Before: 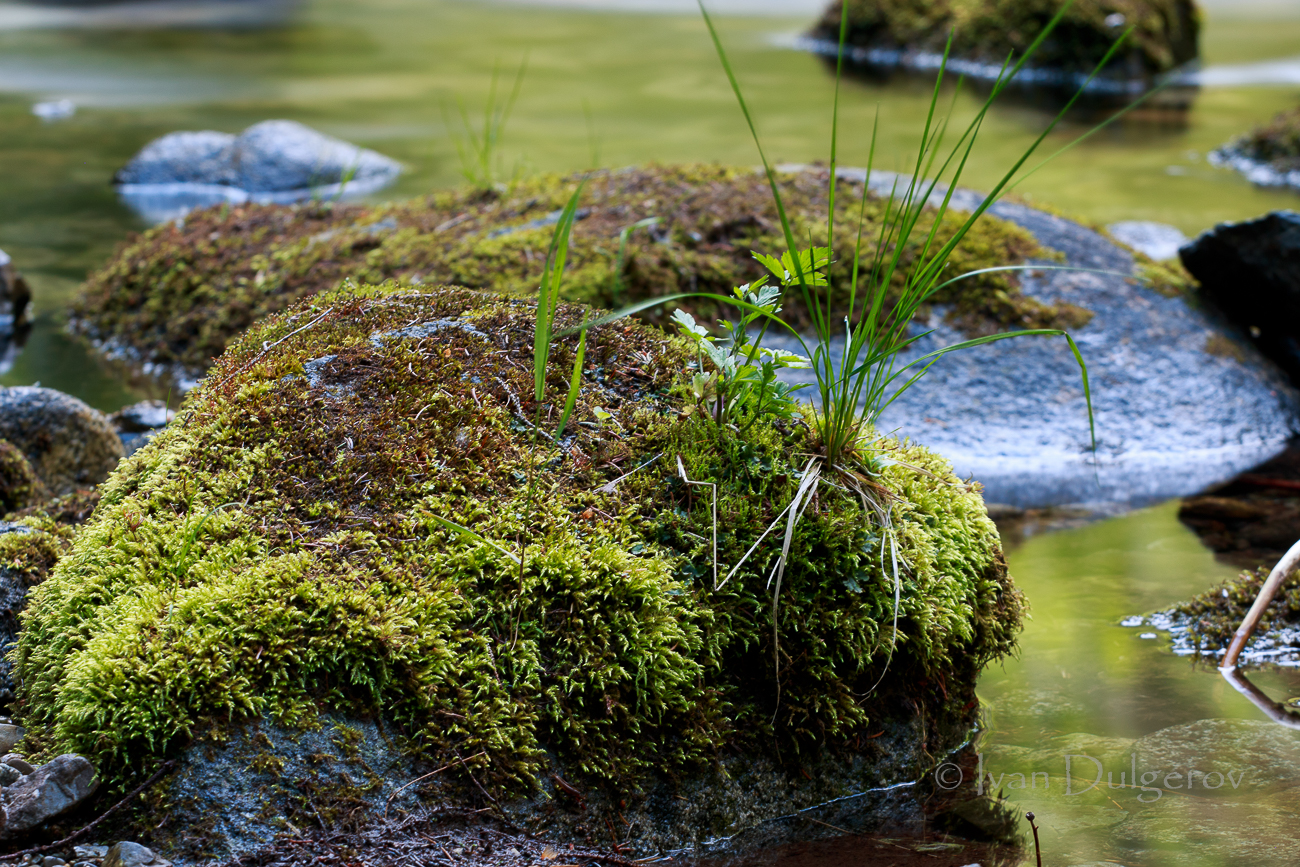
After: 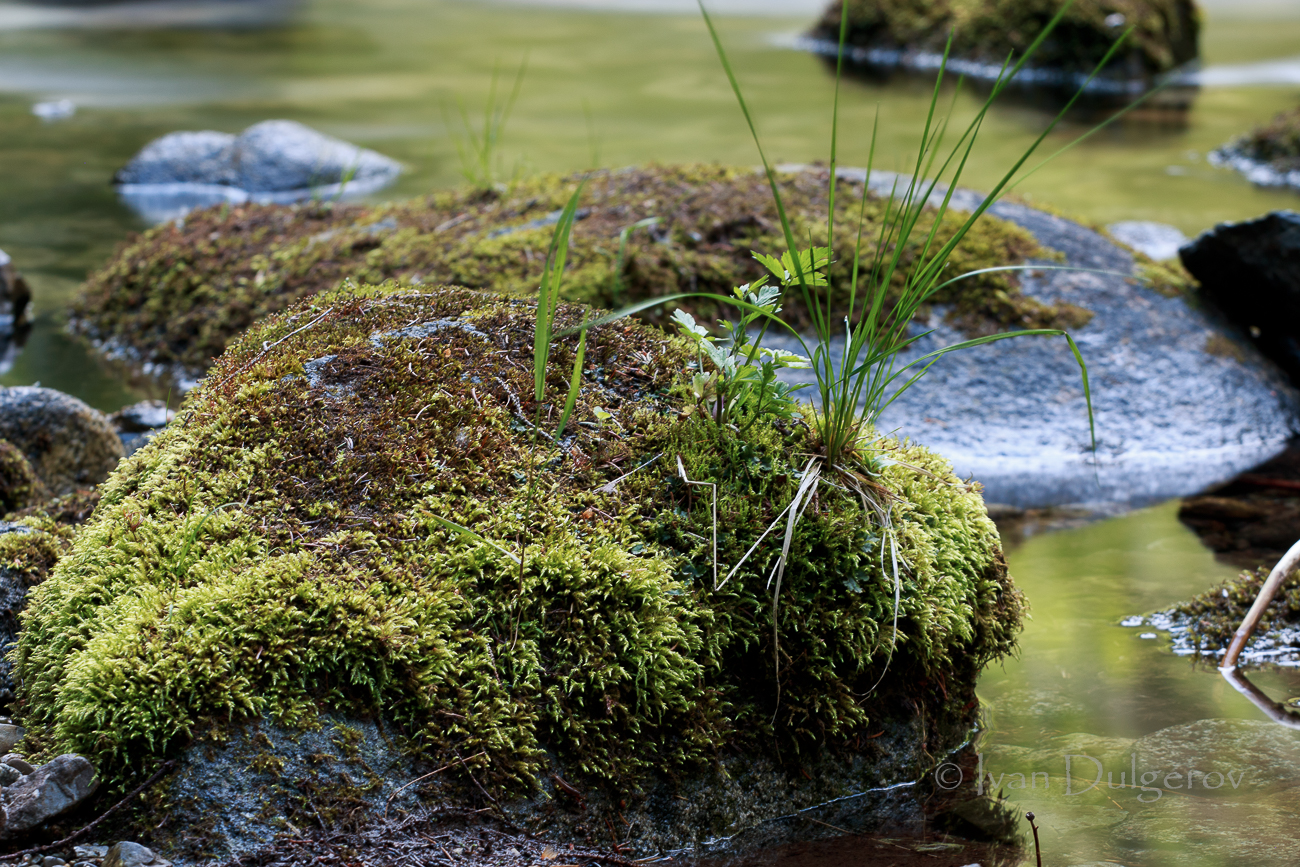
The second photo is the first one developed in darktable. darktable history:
contrast brightness saturation: saturation -0.157
